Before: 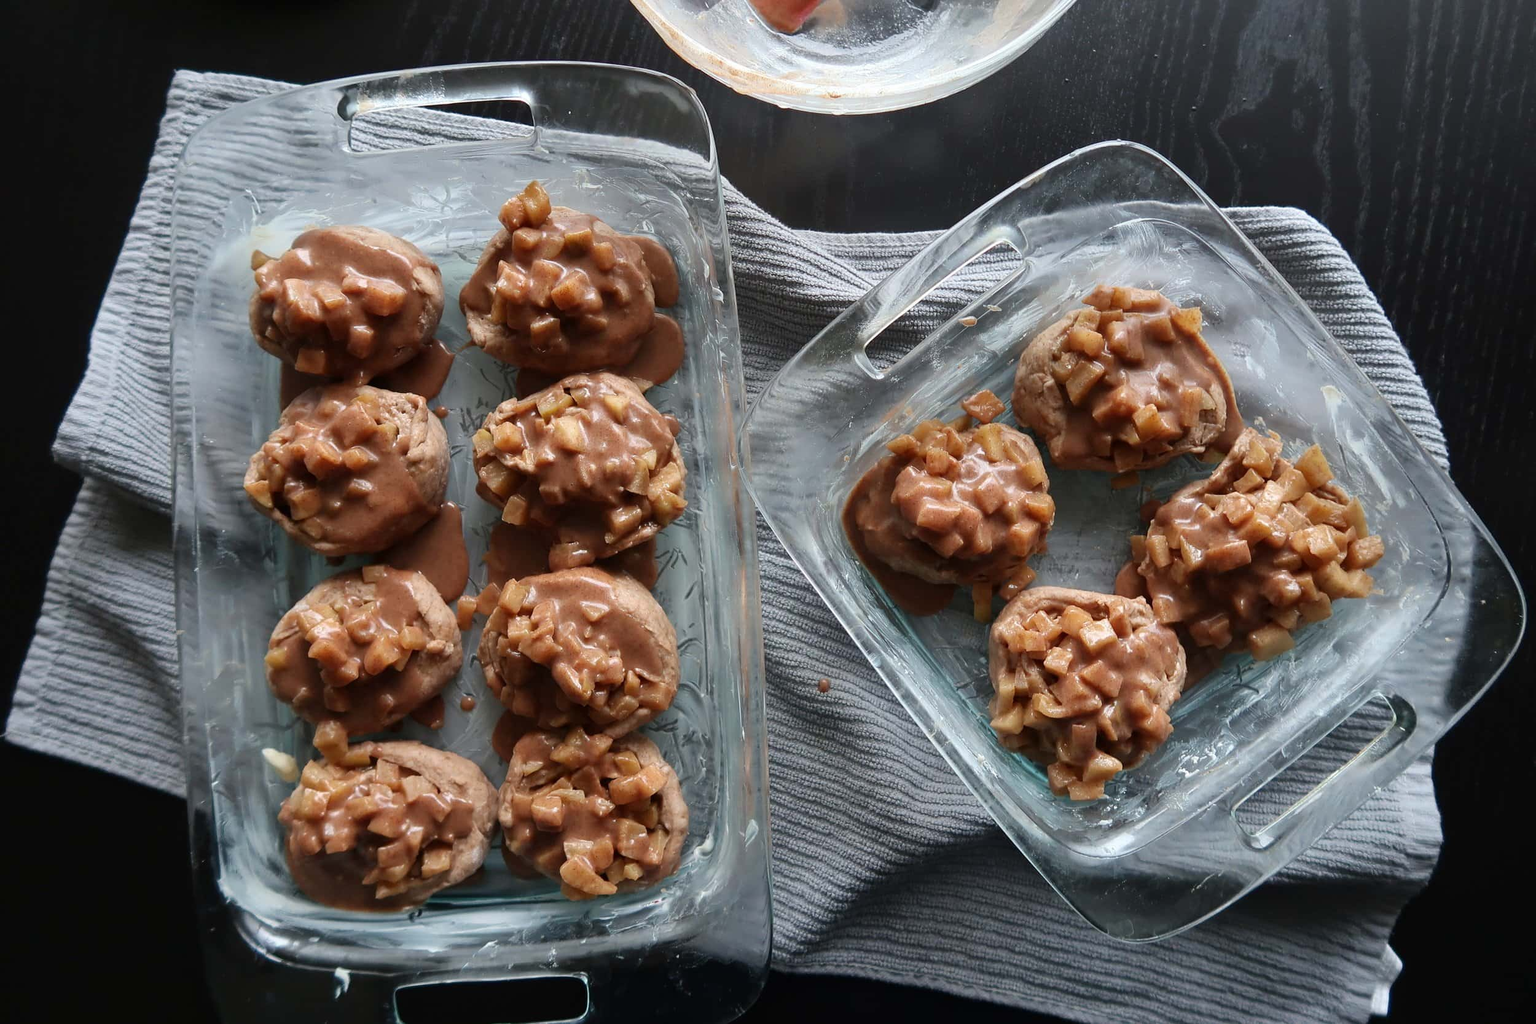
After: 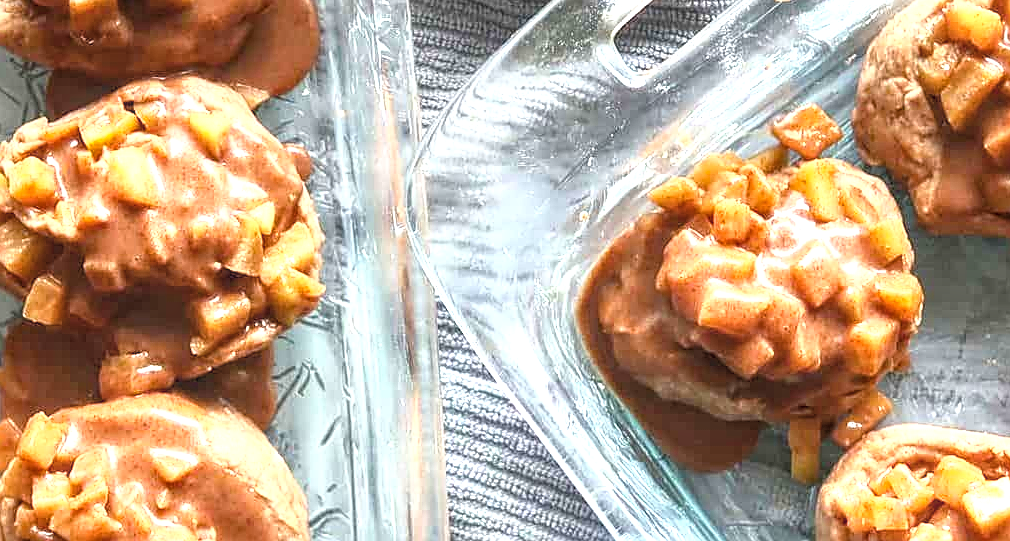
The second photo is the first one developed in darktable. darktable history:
crop: left 31.777%, top 31.841%, right 27.812%, bottom 35.649%
color correction: highlights b* -0.007, saturation 0.99
sharpen: on, module defaults
exposure: black level correction 0, exposure 1.376 EV, compensate exposure bias true, compensate highlight preservation false
color balance rgb: linear chroma grading › global chroma 15.203%, perceptual saturation grading › global saturation 10.352%
tone curve: curves: ch0 [(0, 0) (0.003, 0.003) (0.011, 0.012) (0.025, 0.027) (0.044, 0.048) (0.069, 0.076) (0.1, 0.109) (0.136, 0.148) (0.177, 0.194) (0.224, 0.245) (0.277, 0.303) (0.335, 0.366) (0.399, 0.436) (0.468, 0.511) (0.543, 0.593) (0.623, 0.681) (0.709, 0.775) (0.801, 0.875) (0.898, 0.954) (1, 1)], color space Lab, independent channels, preserve colors none
local contrast: highlights 75%, shadows 55%, detail 177%, midtone range 0.206
